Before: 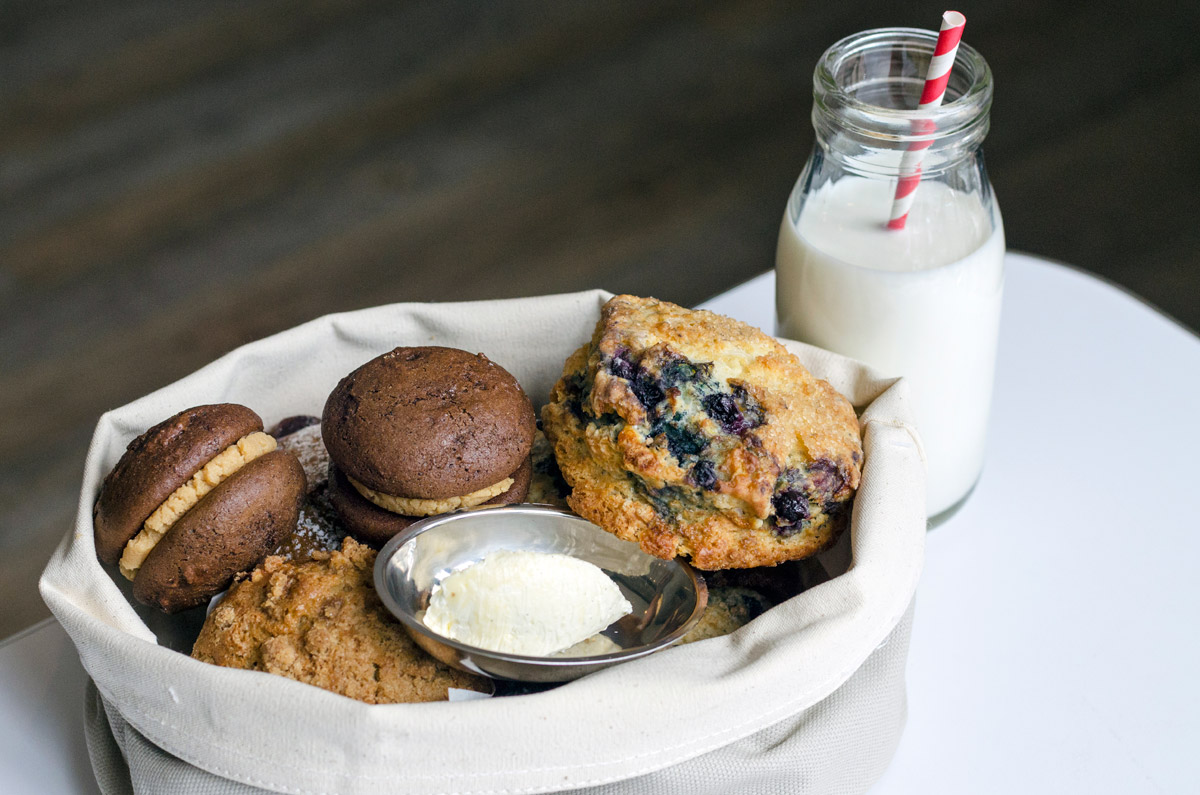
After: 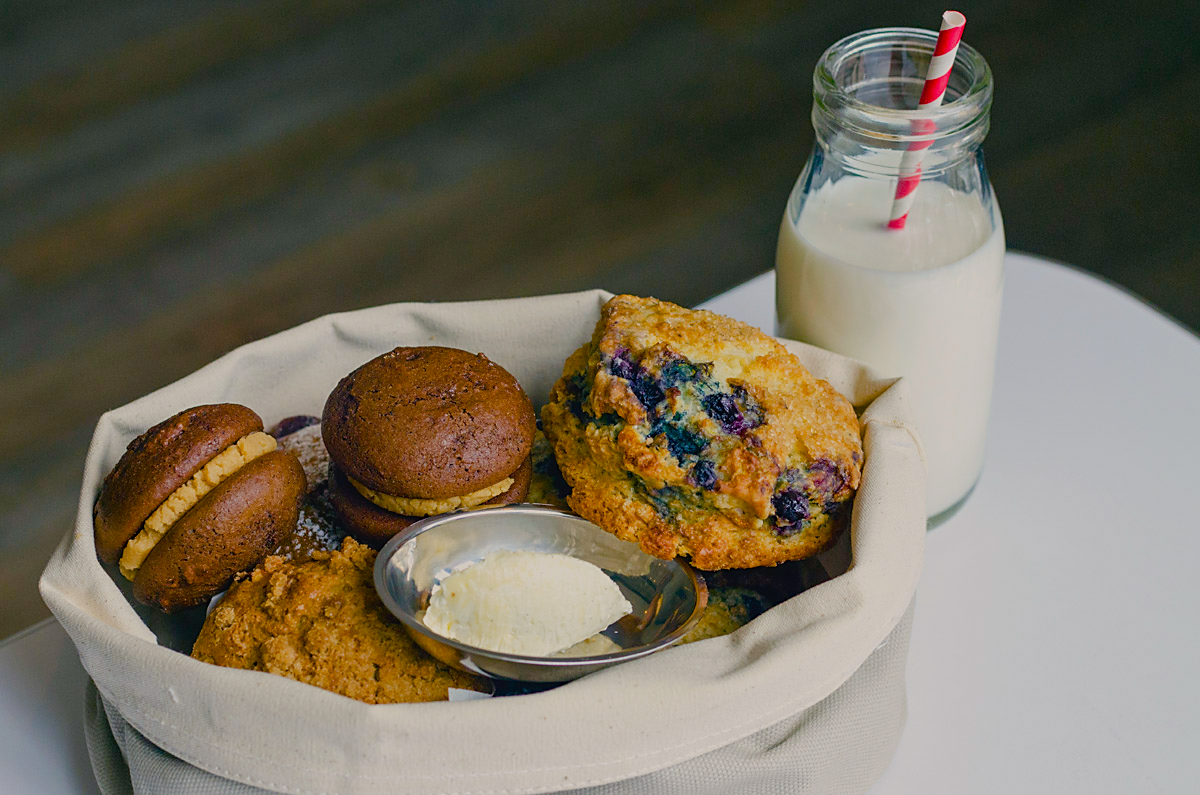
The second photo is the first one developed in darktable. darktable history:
color balance rgb: shadows lift › chroma 3%, shadows lift › hue 240.84°, highlights gain › chroma 3%, highlights gain › hue 73.2°, global offset › luminance -0.5%, perceptual saturation grading › global saturation 20%, perceptual saturation grading › highlights -25%, perceptual saturation grading › shadows 50%, global vibrance 25.26%
exposure: exposure -0.492 EV, compensate highlight preservation false
grain: coarseness 0.81 ISO, strength 1.34%, mid-tones bias 0%
lowpass: radius 0.1, contrast 0.85, saturation 1.1, unbound 0
sharpen: radius 1.864, amount 0.398, threshold 1.271
